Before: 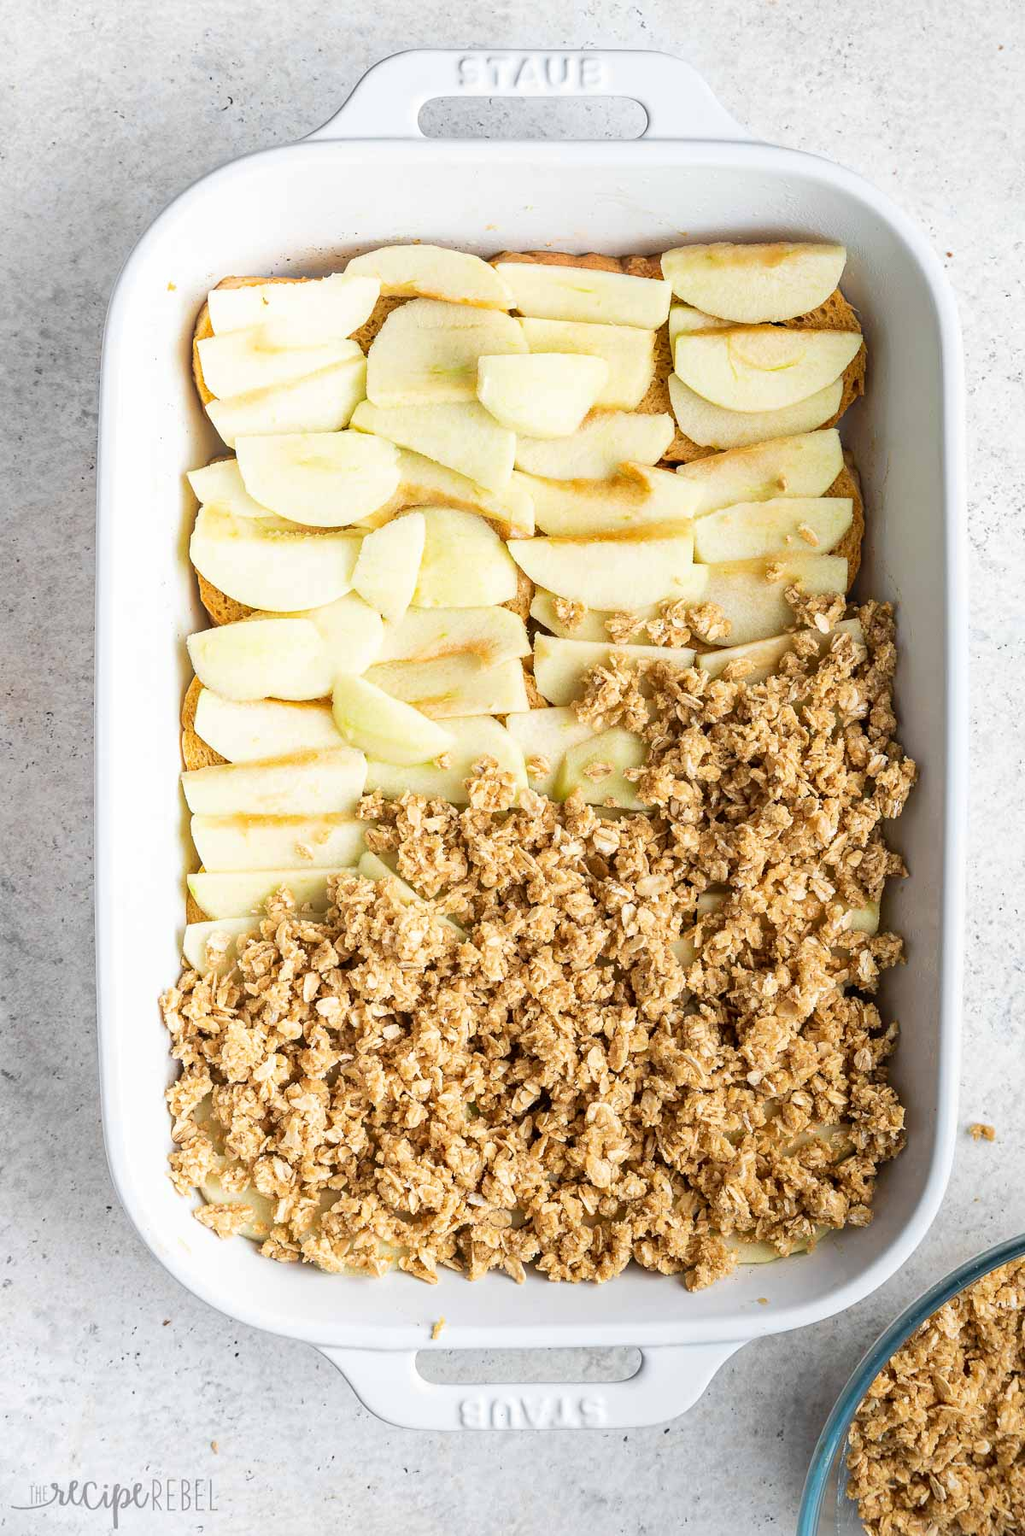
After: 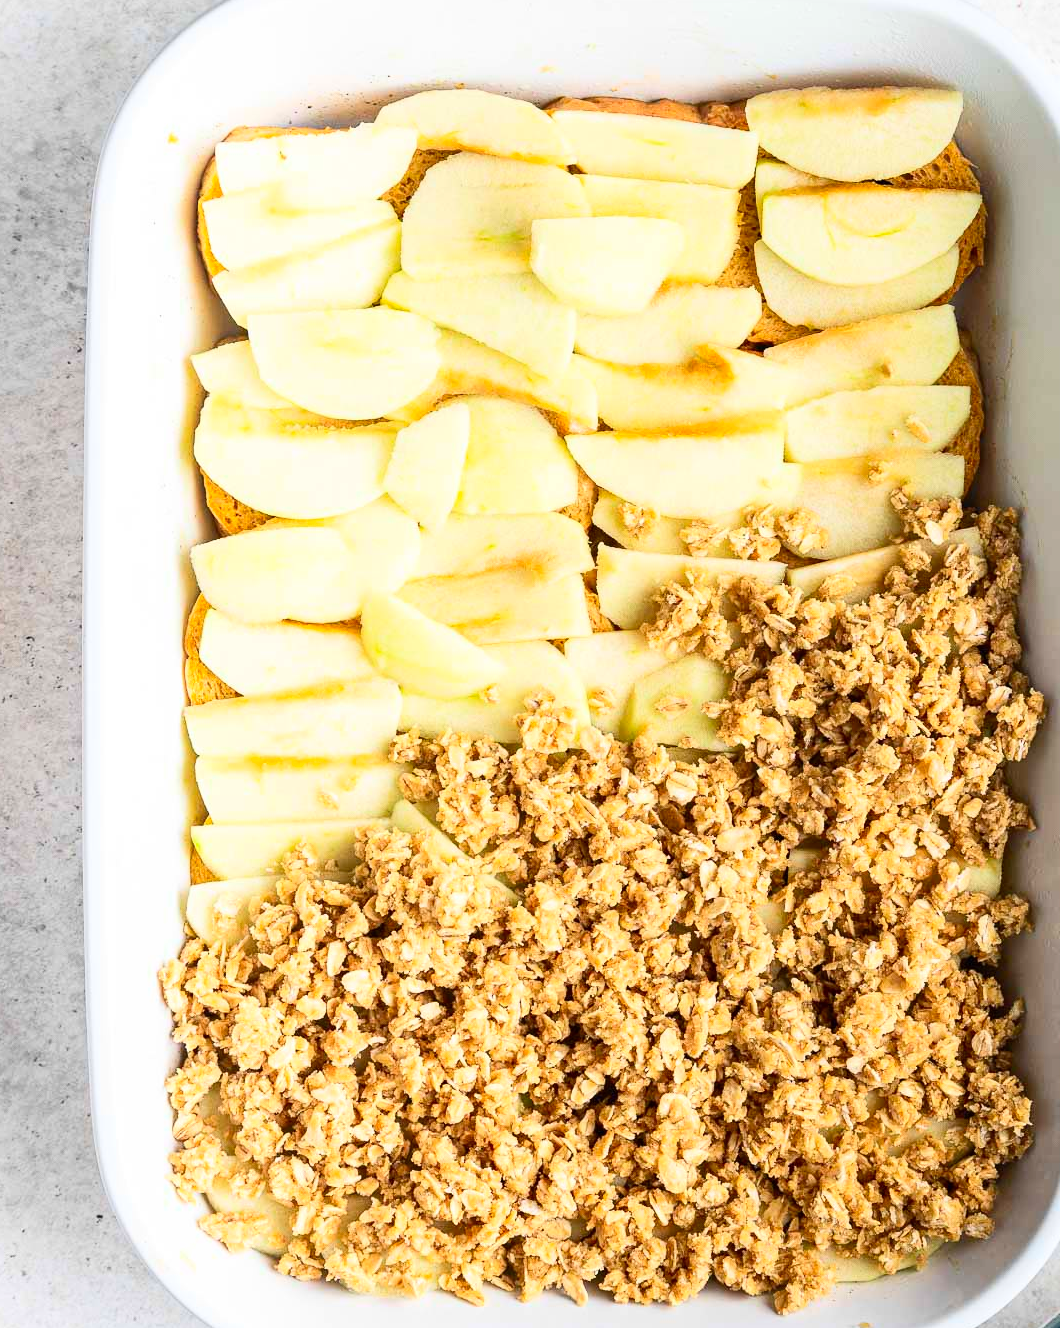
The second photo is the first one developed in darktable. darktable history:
crop and rotate: left 2.336%, top 11.068%, right 9.311%, bottom 15.022%
contrast brightness saturation: contrast 0.225, brightness 0.11, saturation 0.288
